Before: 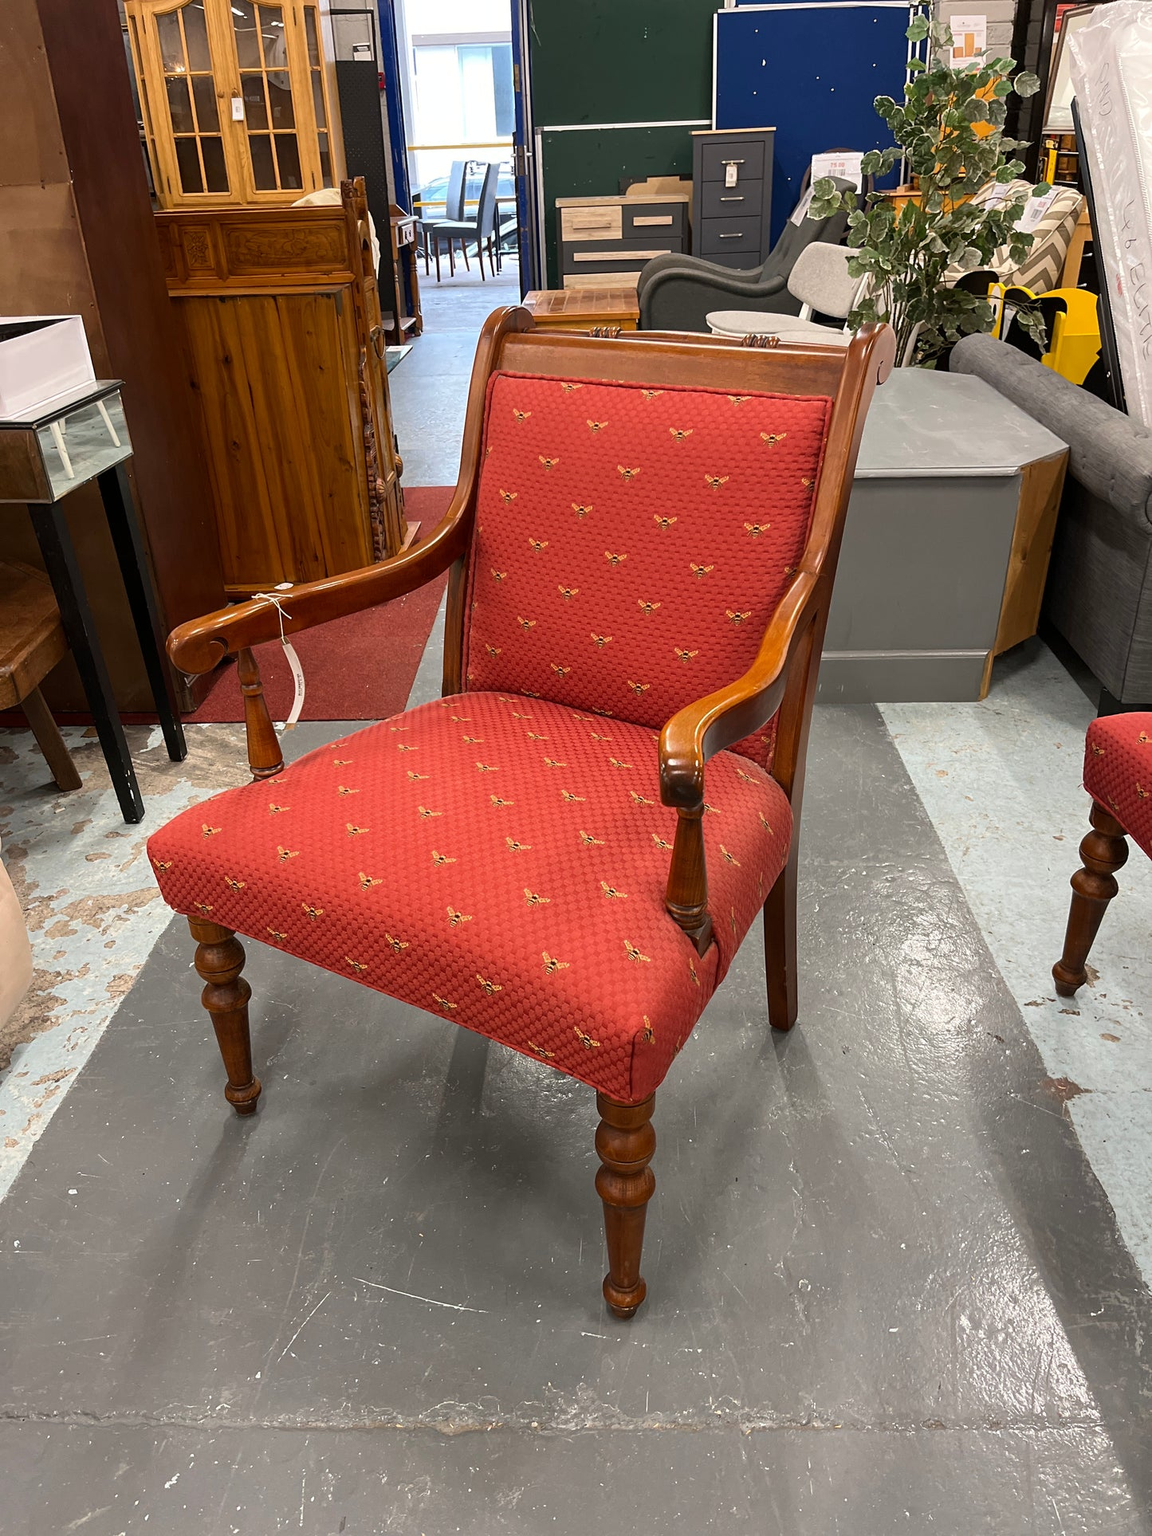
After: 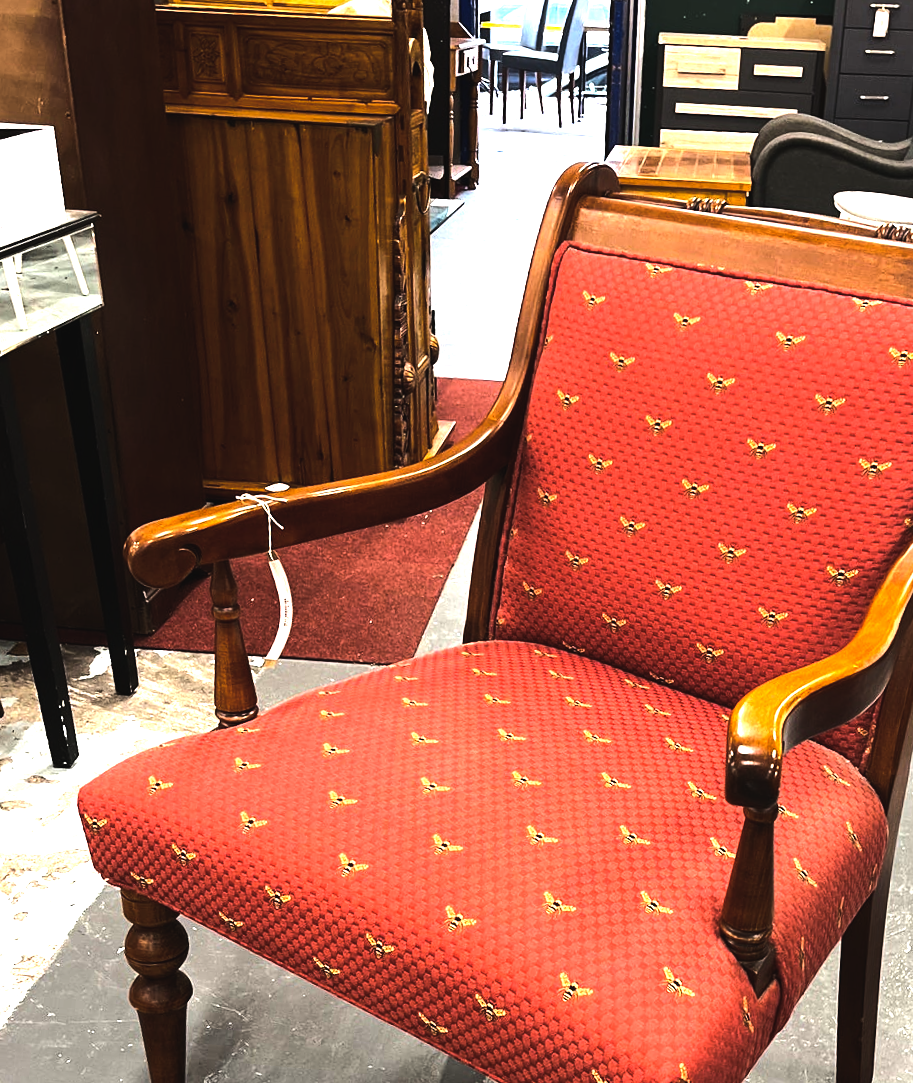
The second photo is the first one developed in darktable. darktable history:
exposure: compensate highlight preservation false
color balance rgb: global offset › luminance 0.71%, perceptual saturation grading › global saturation -11.5%, perceptual brilliance grading › highlights 17.77%, perceptual brilliance grading › mid-tones 31.71%, perceptual brilliance grading › shadows -31.01%, global vibrance 50%
crop and rotate: angle -4.99°, left 2.122%, top 6.945%, right 27.566%, bottom 30.519%
color balance: on, module defaults
tone equalizer: -8 EV -1.08 EV, -7 EV -1.01 EV, -6 EV -0.867 EV, -5 EV -0.578 EV, -3 EV 0.578 EV, -2 EV 0.867 EV, -1 EV 1.01 EV, +0 EV 1.08 EV, edges refinement/feathering 500, mask exposure compensation -1.57 EV, preserve details no
